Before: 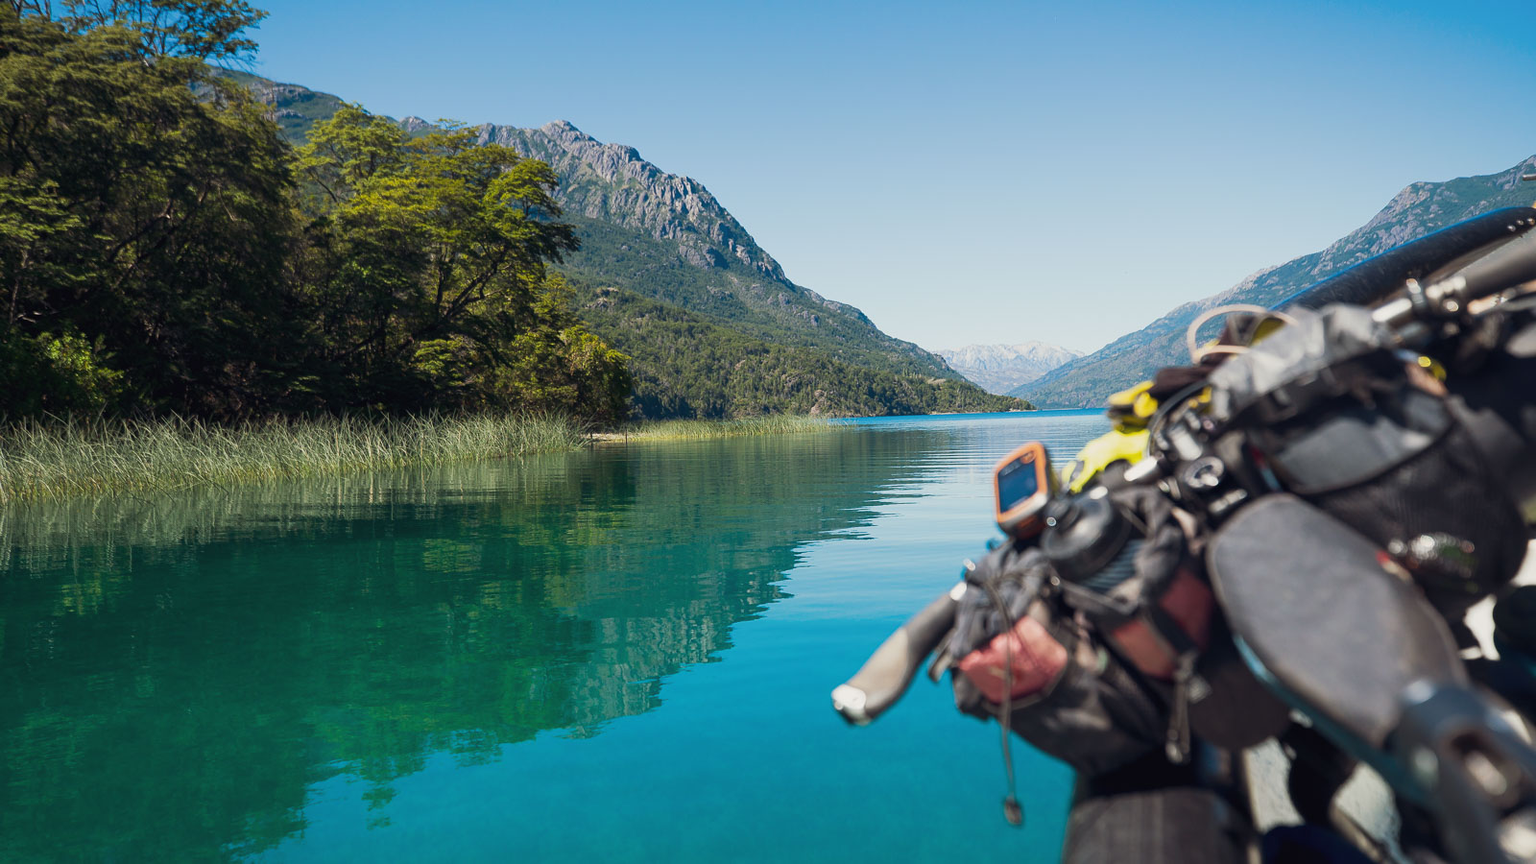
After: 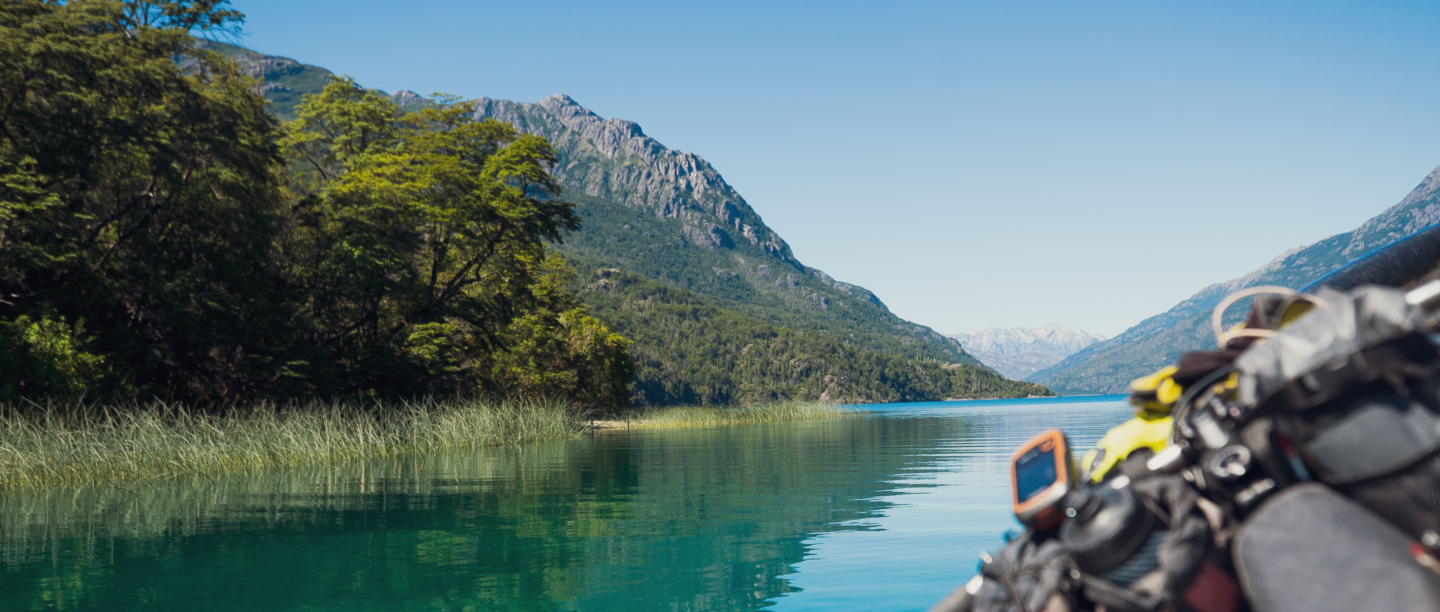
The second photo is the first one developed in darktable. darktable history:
lowpass: radius 0.5, unbound 0
crop: left 1.509%, top 3.452%, right 7.696%, bottom 28.452%
